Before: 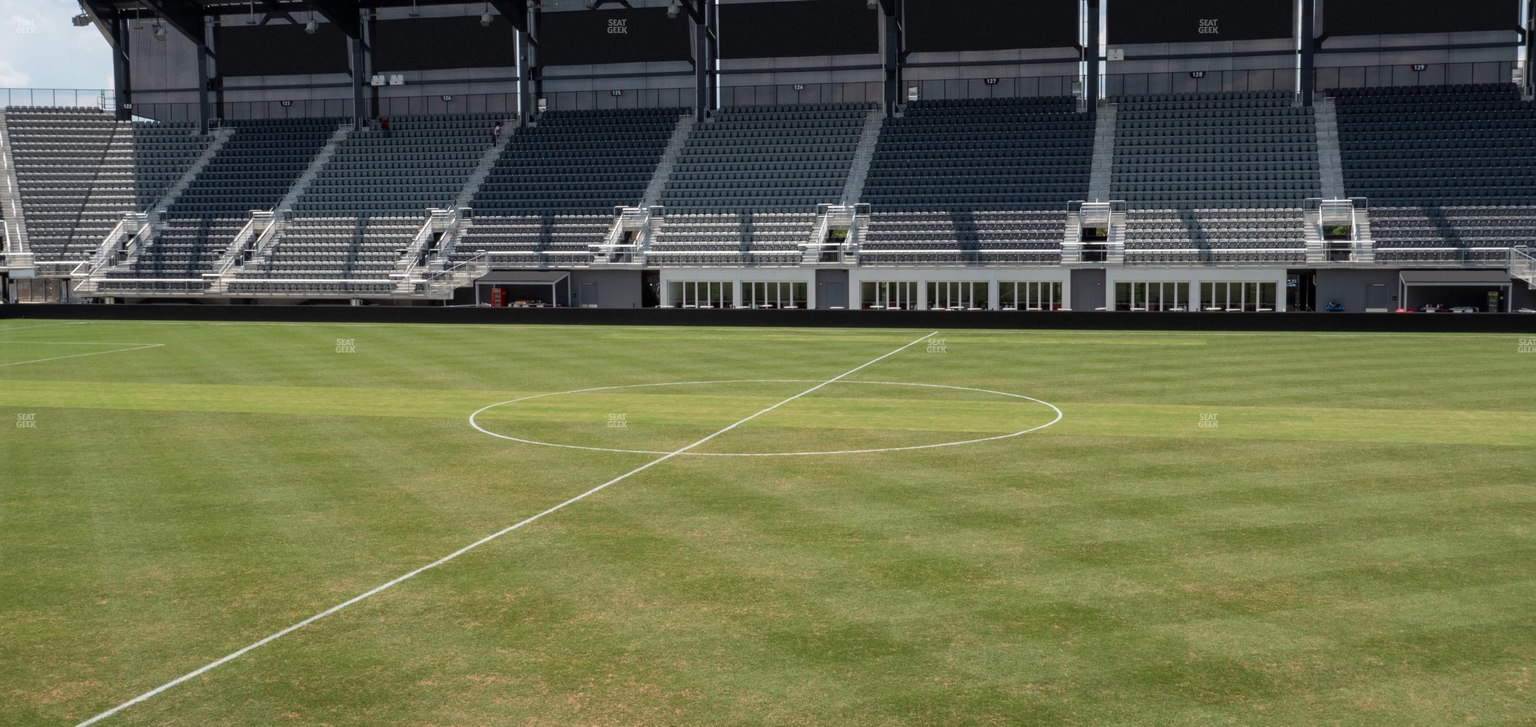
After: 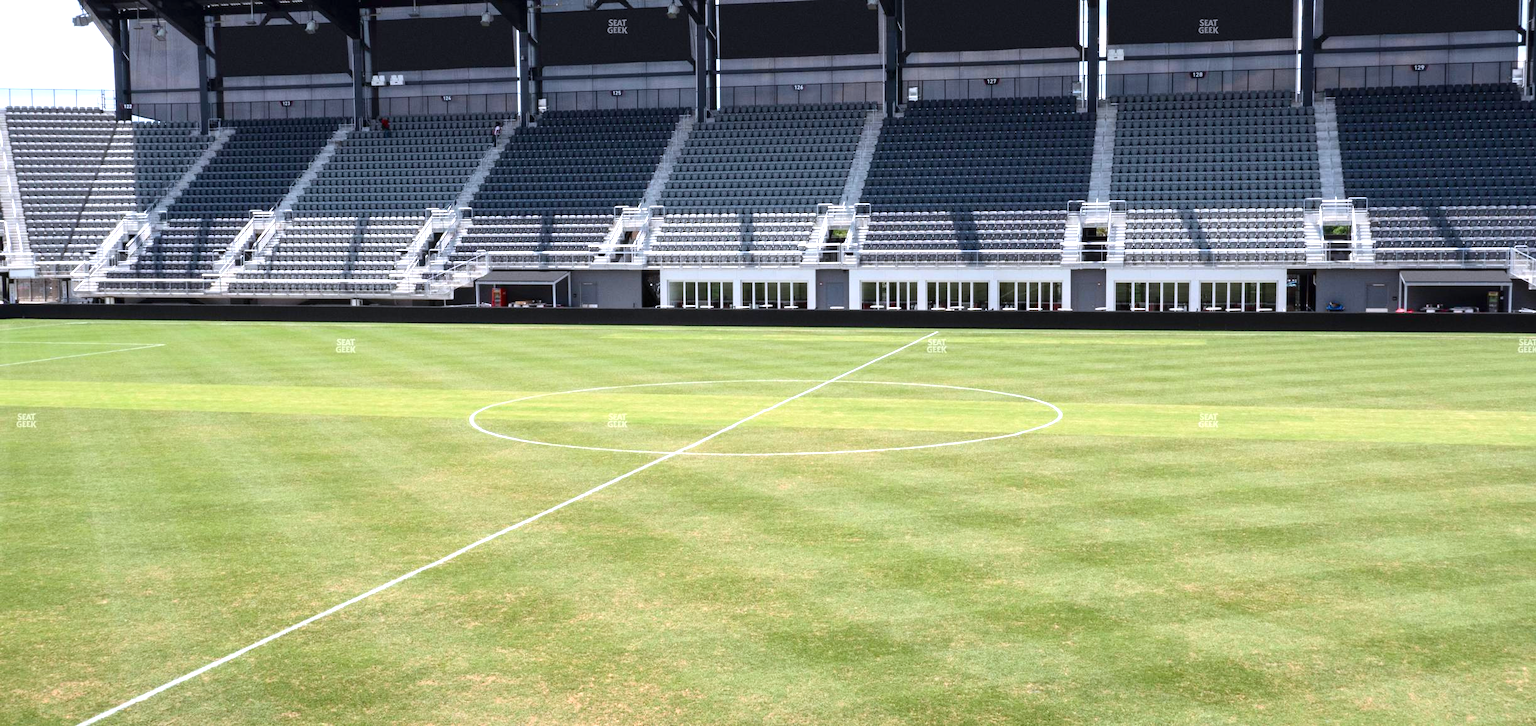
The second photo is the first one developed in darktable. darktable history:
color correction: highlights b* 3
white balance: red 0.967, blue 1.119, emerald 0.756
contrast brightness saturation: contrast 0.14
exposure: black level correction 0, exposure 1.1 EV, compensate exposure bias true, compensate highlight preservation false
